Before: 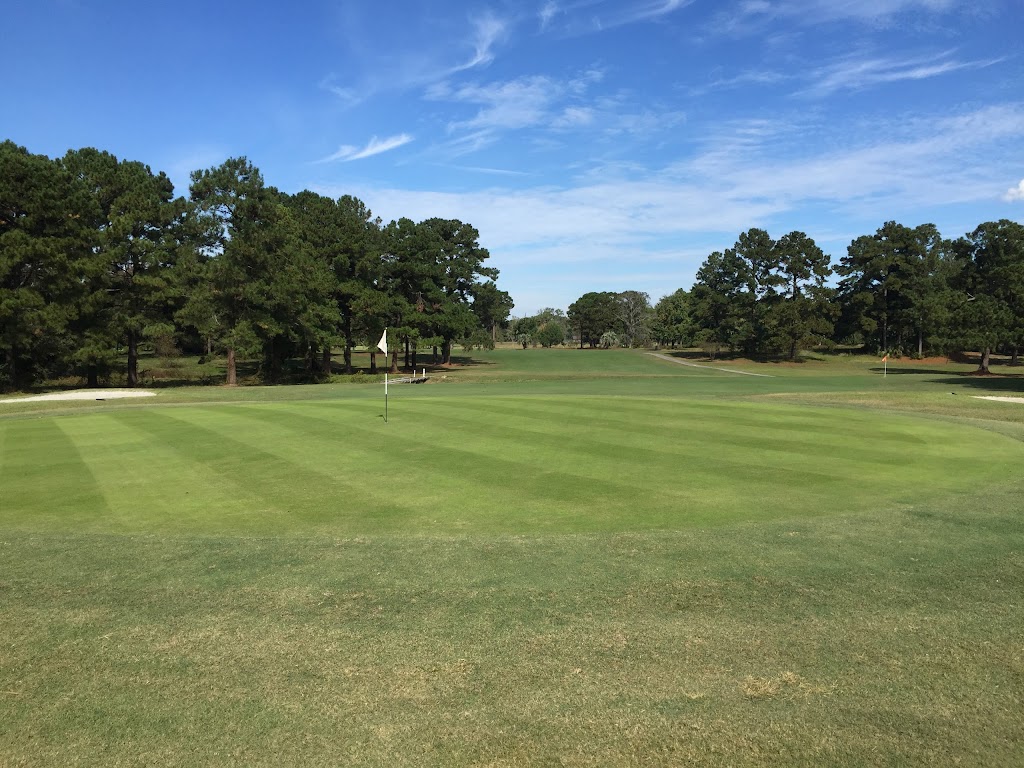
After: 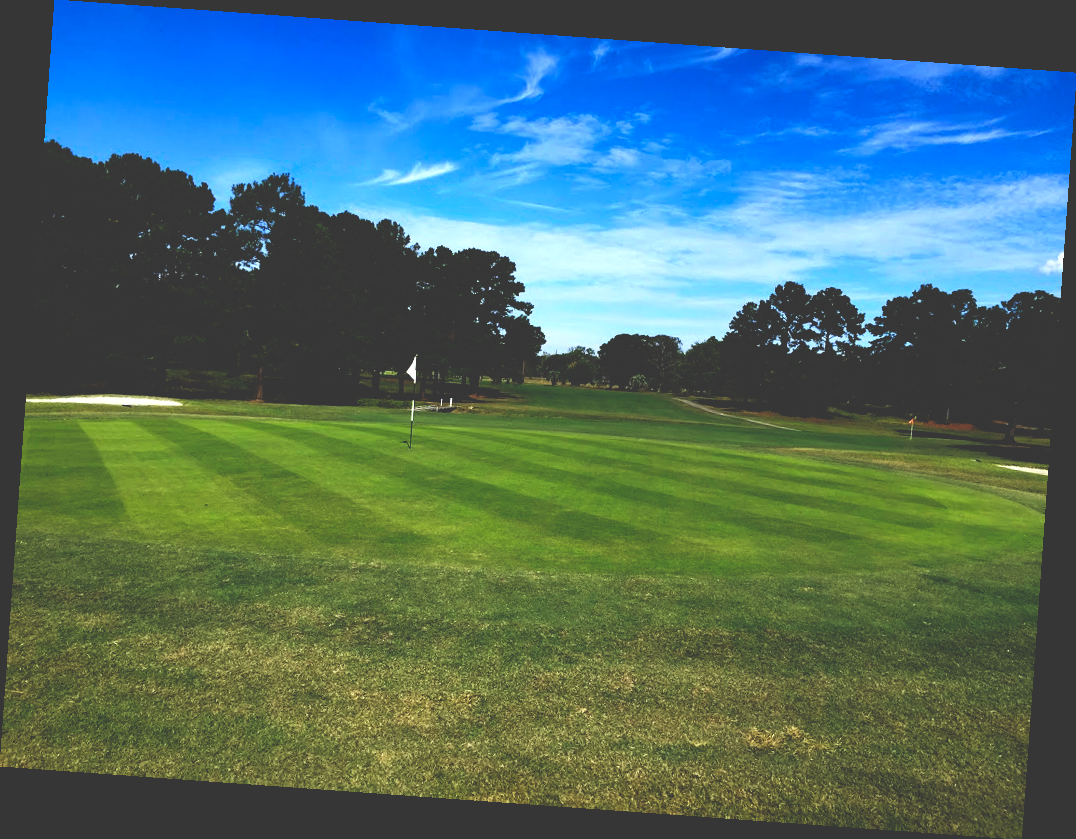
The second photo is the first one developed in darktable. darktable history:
exposure: exposure 0.127 EV, compensate highlight preservation false
rotate and perspective: rotation 4.1°, automatic cropping off
base curve: curves: ch0 [(0, 0.036) (0.083, 0.04) (0.804, 1)], preserve colors none
white balance: red 0.974, blue 1.044
